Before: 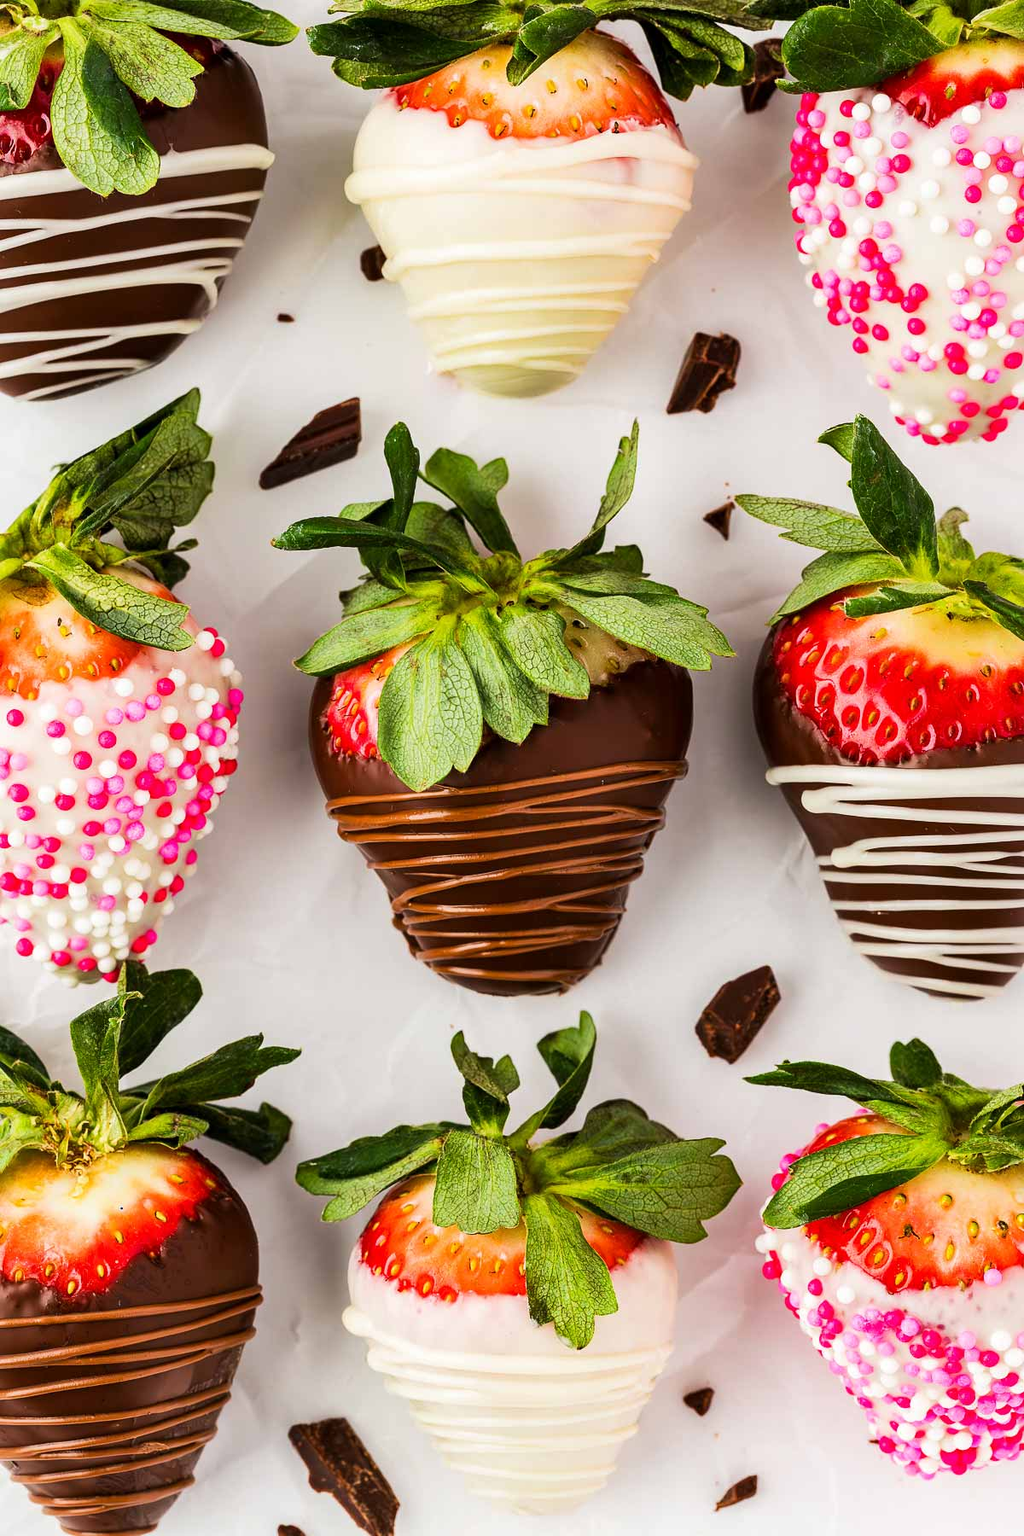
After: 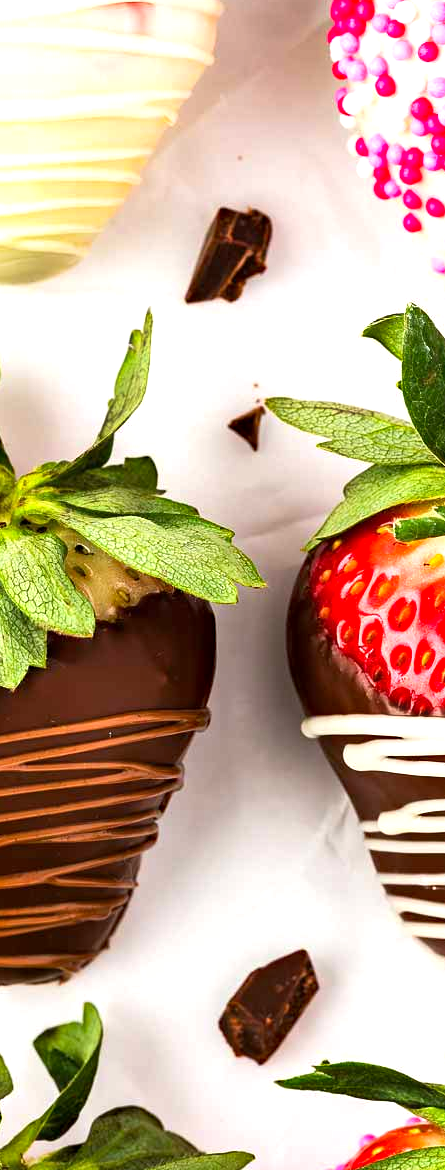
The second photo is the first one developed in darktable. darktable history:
exposure: exposure 0.603 EV, compensate exposure bias true, compensate highlight preservation false
crop and rotate: left 49.692%, top 10.125%, right 13.185%, bottom 24.845%
haze removal: compatibility mode true, adaptive false
